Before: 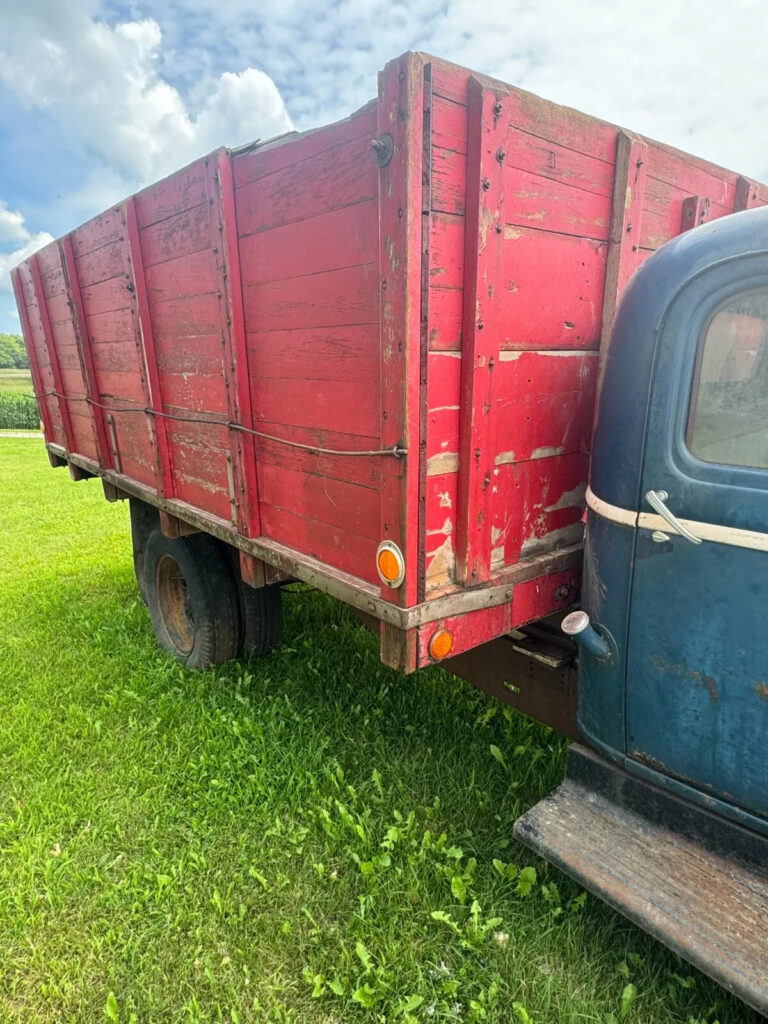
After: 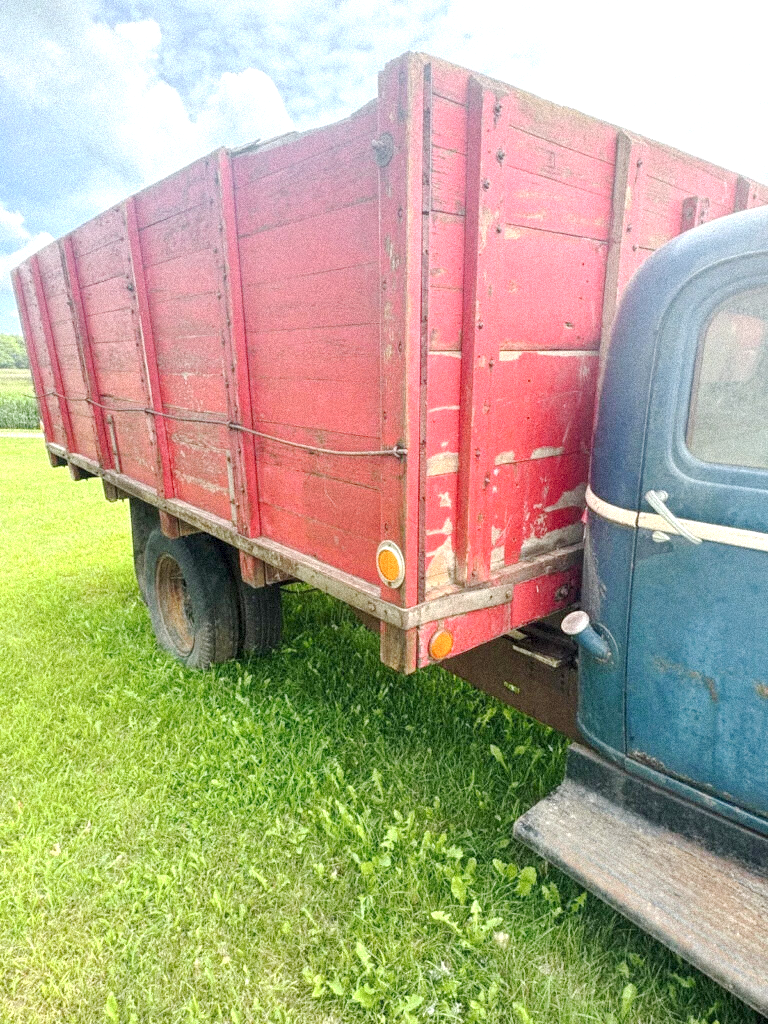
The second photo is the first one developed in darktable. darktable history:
grain: coarseness 9.38 ISO, strength 34.99%, mid-tones bias 0%
exposure: exposure 0.6 EV, compensate highlight preservation false
base curve: curves: ch0 [(0, 0) (0.158, 0.273) (0.879, 0.895) (1, 1)], preserve colors none
